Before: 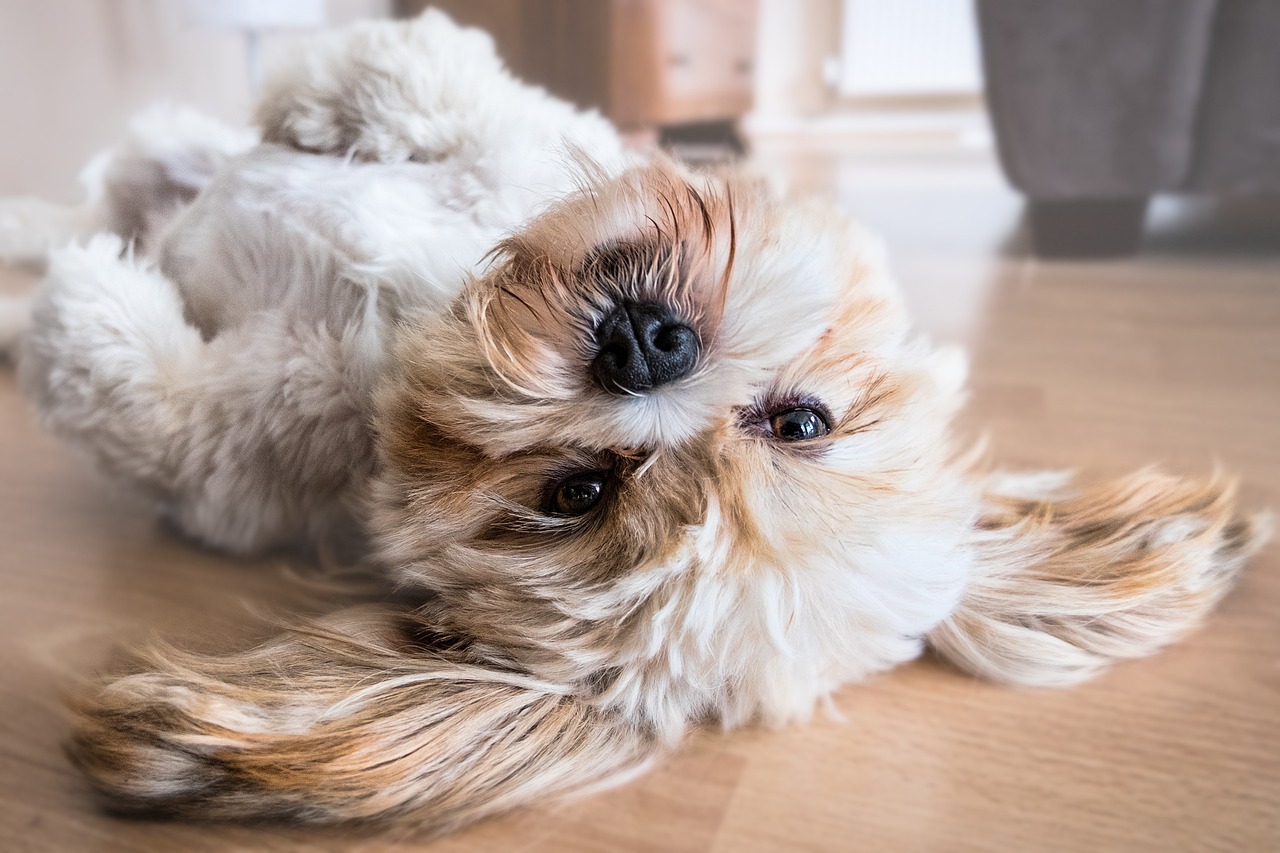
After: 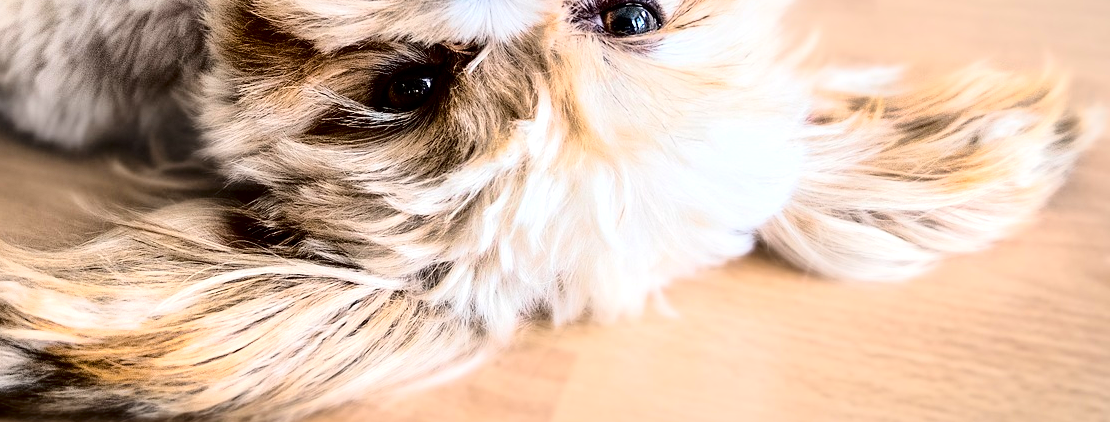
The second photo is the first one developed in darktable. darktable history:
tone curve: curves: ch0 [(0, 0) (0.003, 0.001) (0.011, 0.004) (0.025, 0.008) (0.044, 0.015) (0.069, 0.022) (0.1, 0.031) (0.136, 0.052) (0.177, 0.101) (0.224, 0.181) (0.277, 0.289) (0.335, 0.418) (0.399, 0.541) (0.468, 0.65) (0.543, 0.739) (0.623, 0.817) (0.709, 0.882) (0.801, 0.919) (0.898, 0.958) (1, 1)], color space Lab, independent channels, preserve colors none
crop and rotate: left 13.228%, top 47.583%, bottom 2.87%
color balance rgb: power › hue 174.24°, perceptual saturation grading › global saturation 30.847%
local contrast: mode bilateral grid, contrast 99, coarseness 99, detail 165%, midtone range 0.2
